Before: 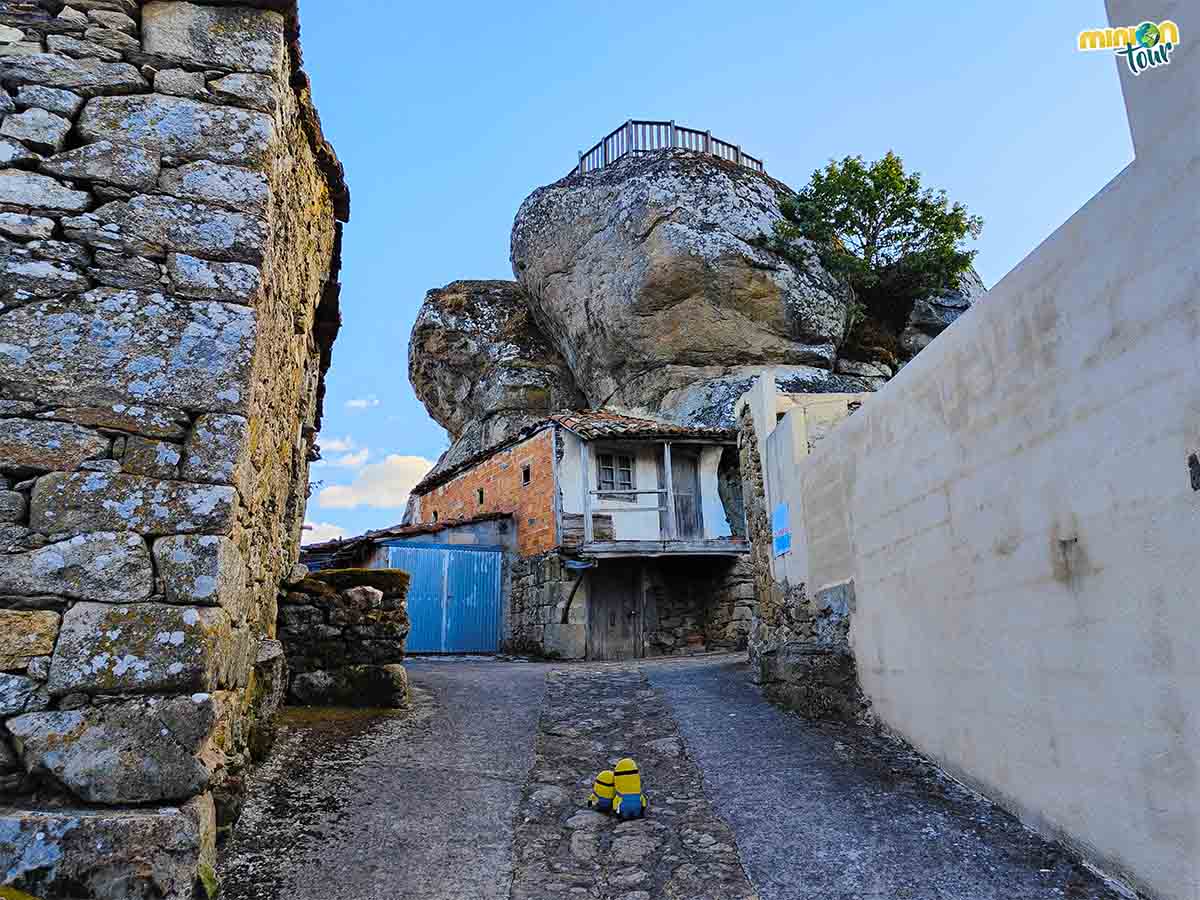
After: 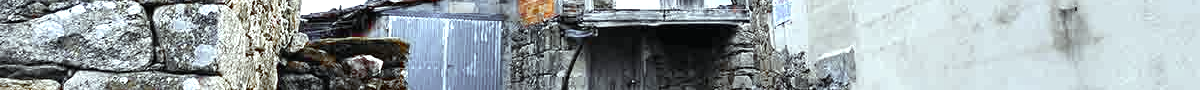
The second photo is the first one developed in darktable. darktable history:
color balance: mode lift, gamma, gain (sRGB), lift [0.997, 0.979, 1.021, 1.011], gamma [1, 1.084, 0.916, 0.998], gain [1, 0.87, 1.13, 1.101], contrast 4.55%, contrast fulcrum 38.24%, output saturation 104.09%
exposure: exposure 0.935 EV, compensate highlight preservation false
color zones: curves: ch1 [(0, 0.638) (0.193, 0.442) (0.286, 0.15) (0.429, 0.14) (0.571, 0.142) (0.714, 0.154) (0.857, 0.175) (1, 0.638)]
crop and rotate: top 59.084%, bottom 30.916%
